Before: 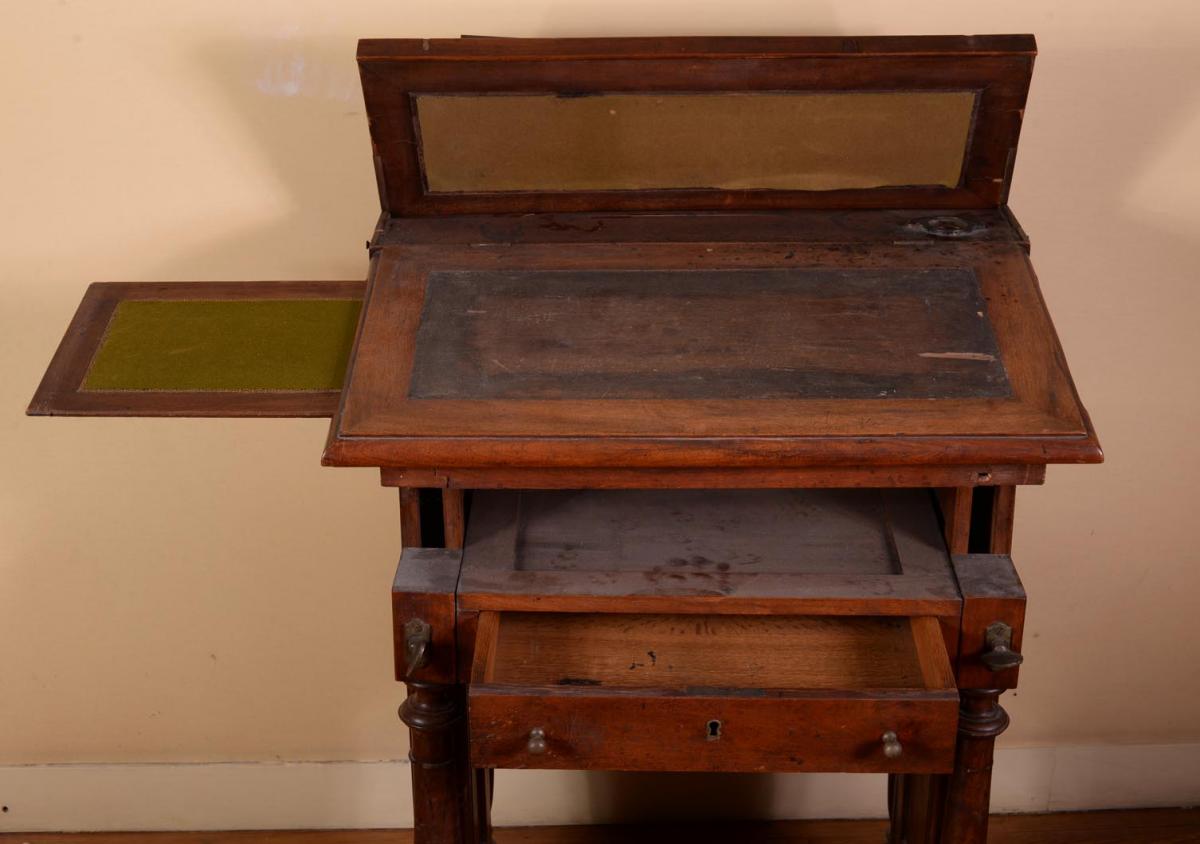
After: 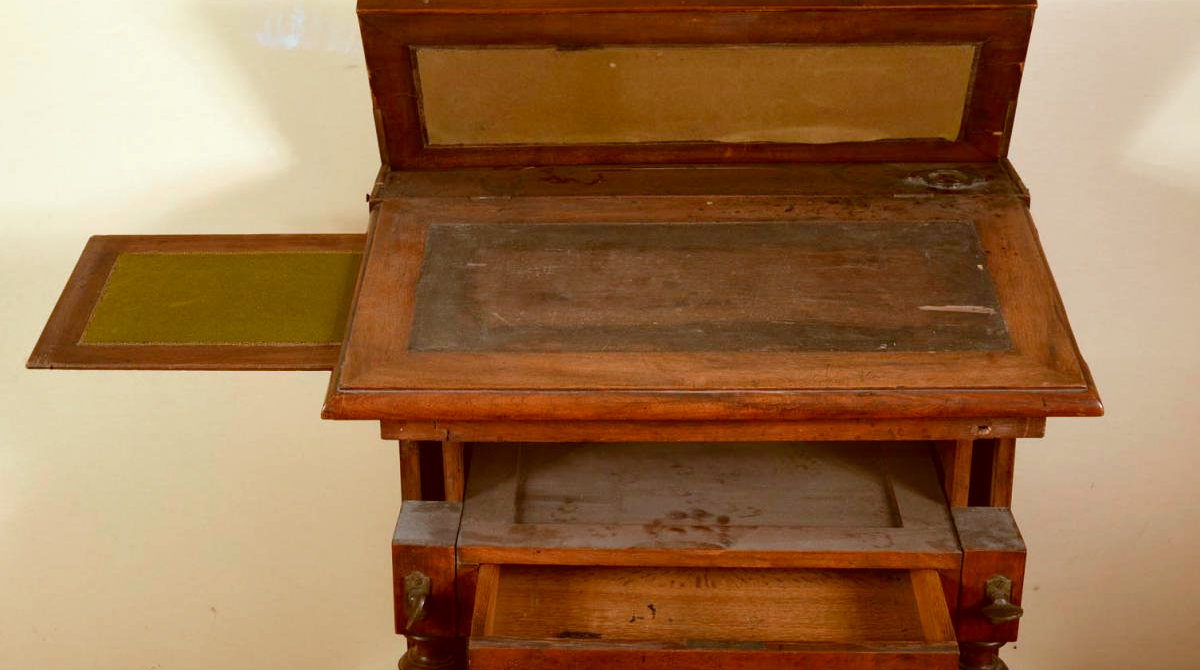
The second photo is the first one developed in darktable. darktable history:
exposure: black level correction 0, exposure 0.68 EV, compensate exposure bias true, compensate highlight preservation false
white balance: emerald 1
color correction: highlights a* -14.62, highlights b* -16.22, shadows a* 10.12, shadows b* 29.4
crop and rotate: top 5.667%, bottom 14.937%
tone equalizer: on, module defaults
